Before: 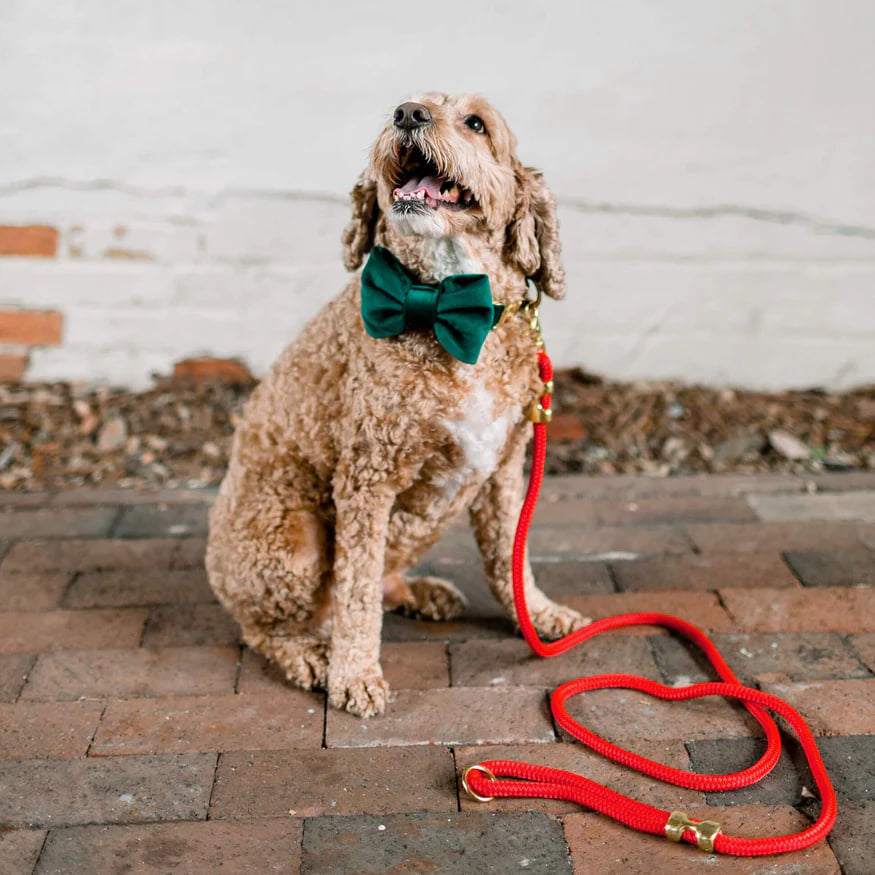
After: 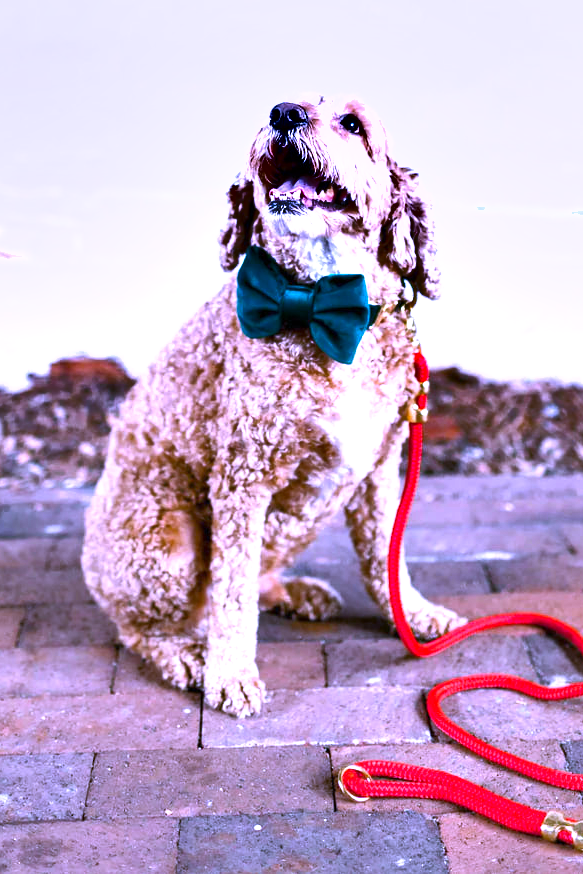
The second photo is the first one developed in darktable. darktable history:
shadows and highlights: soften with gaussian
exposure: exposure 1 EV, compensate highlight preservation false
crop and rotate: left 14.292%, right 19.041%
white balance: red 0.98, blue 1.61
